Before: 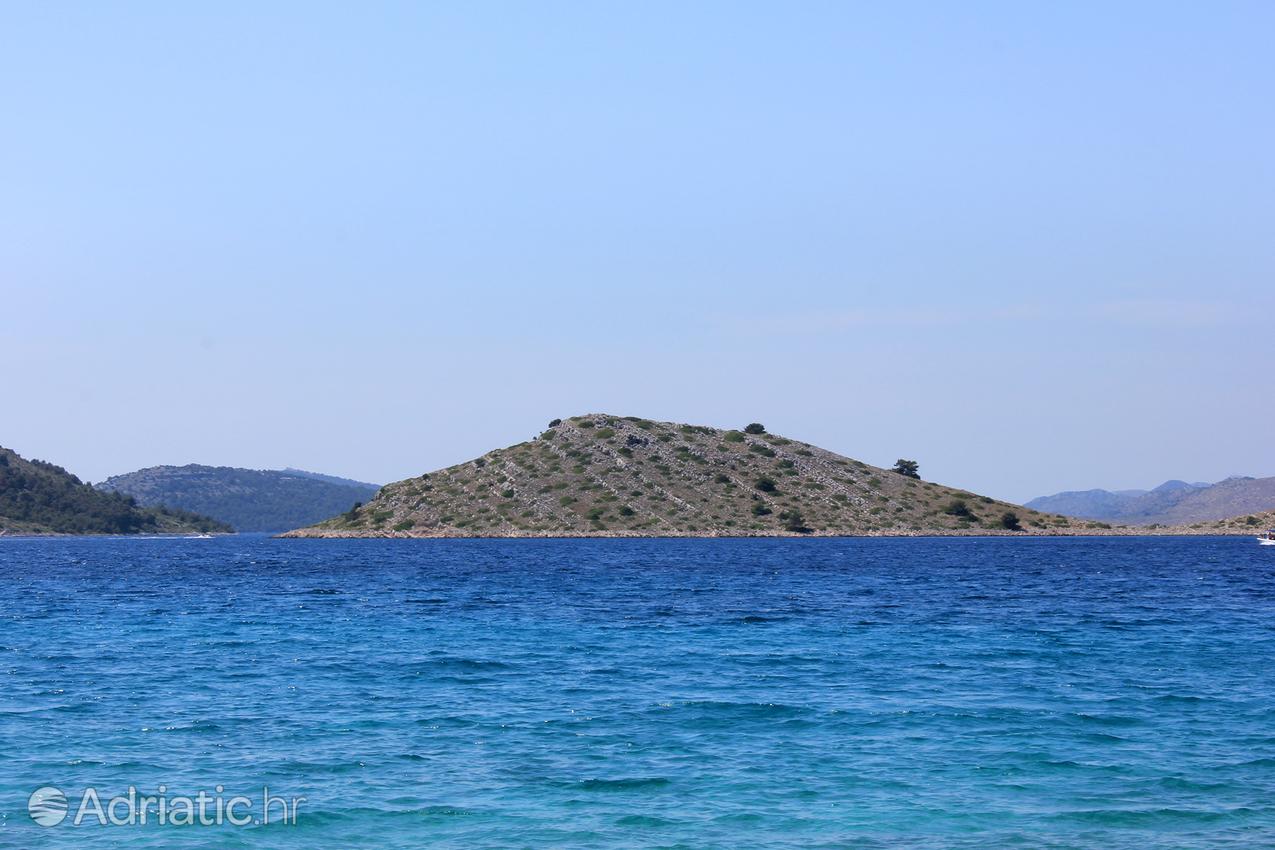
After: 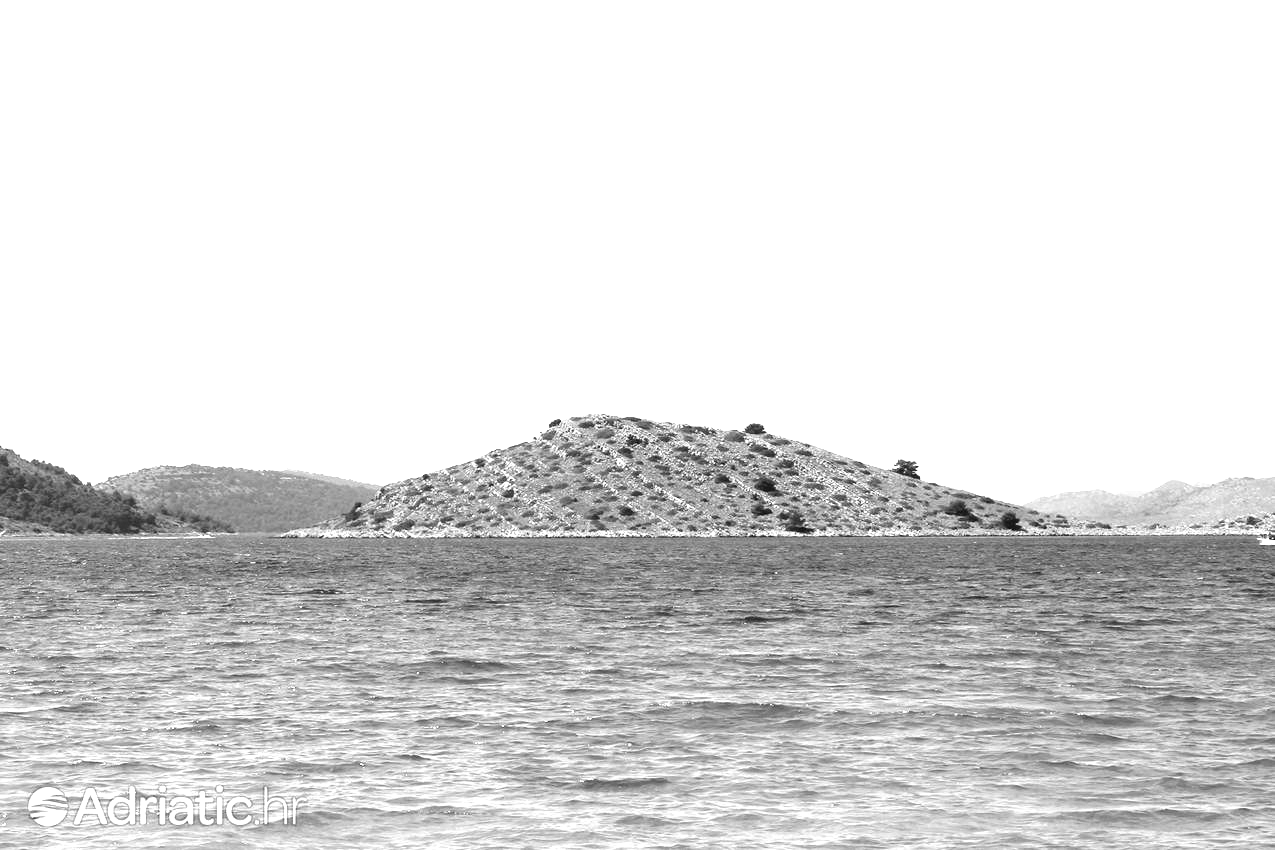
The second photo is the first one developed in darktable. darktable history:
exposure: exposure 1.2 EV, compensate highlight preservation false
tone equalizer: -8 EV -0.75 EV, -7 EV -0.7 EV, -6 EV -0.6 EV, -5 EV -0.4 EV, -3 EV 0.4 EV, -2 EV 0.6 EV, -1 EV 0.7 EV, +0 EV 0.75 EV, edges refinement/feathering 500, mask exposure compensation -1.57 EV, preserve details no
monochrome: a 30.25, b 92.03
